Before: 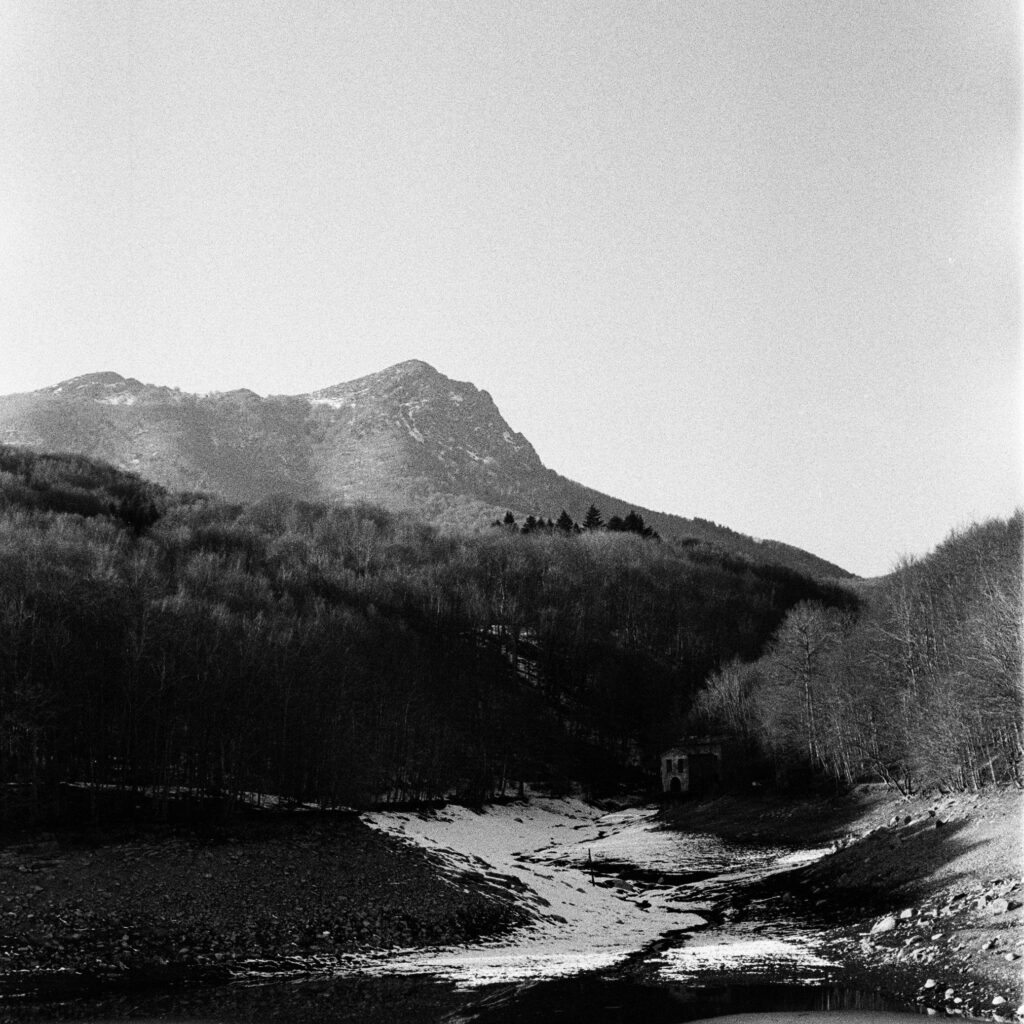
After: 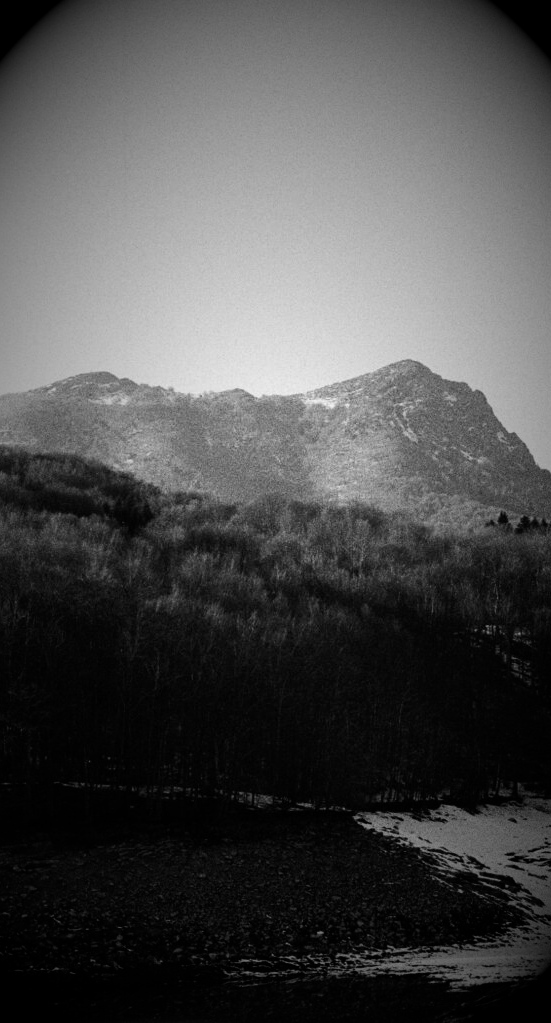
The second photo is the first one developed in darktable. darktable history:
contrast brightness saturation: contrast 0.09, saturation 0.28
vignetting: fall-off start 15.9%, fall-off radius 100%, brightness -1, saturation 0.5, width/height ratio 0.719
crop: left 0.587%, right 45.588%, bottom 0.086%
